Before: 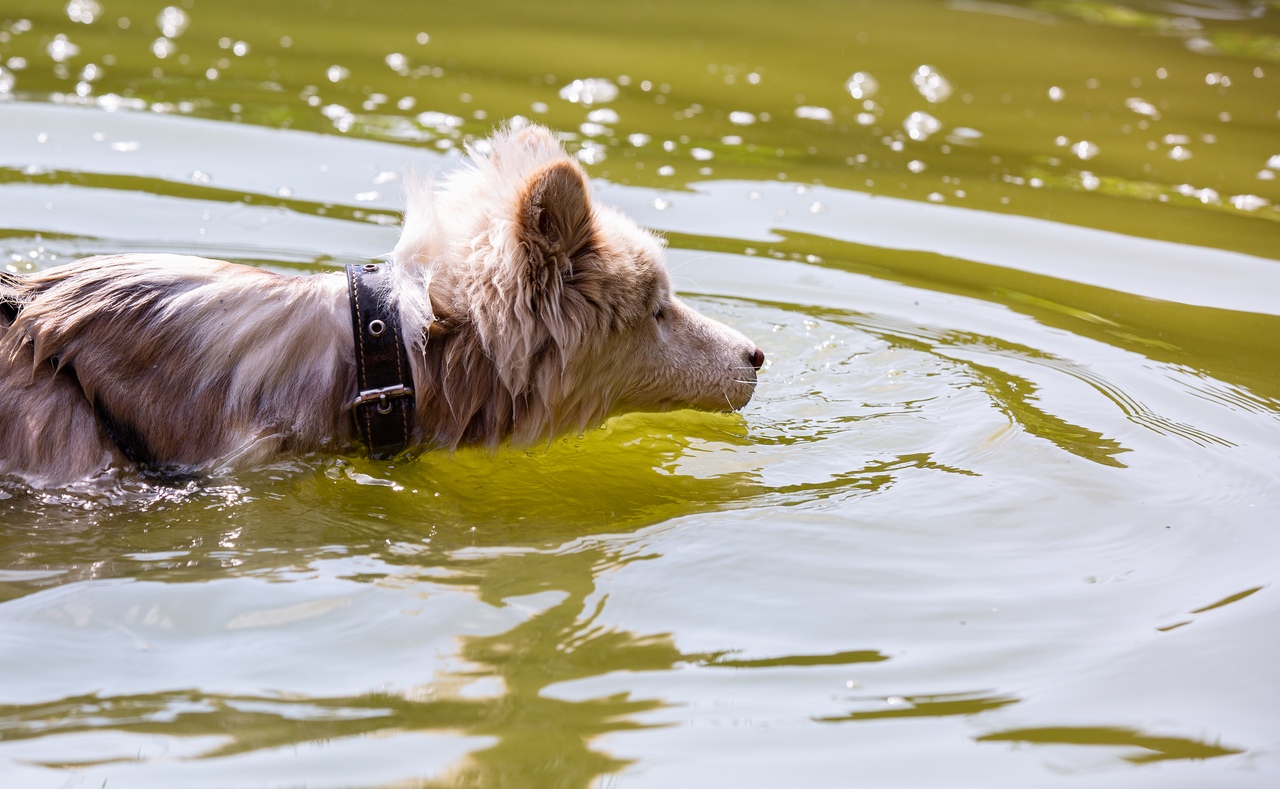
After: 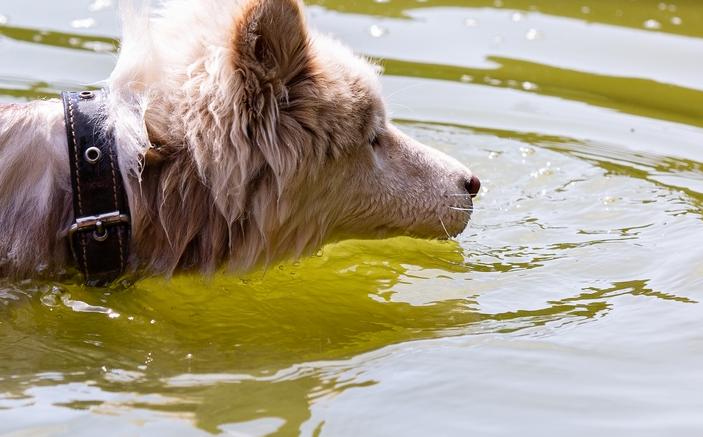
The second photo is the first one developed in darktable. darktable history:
crop and rotate: left 22.262%, top 21.968%, right 22.805%, bottom 22.599%
color calibration: illuminant same as pipeline (D50), adaptation XYZ, x 0.345, y 0.359, temperature 5023.65 K
